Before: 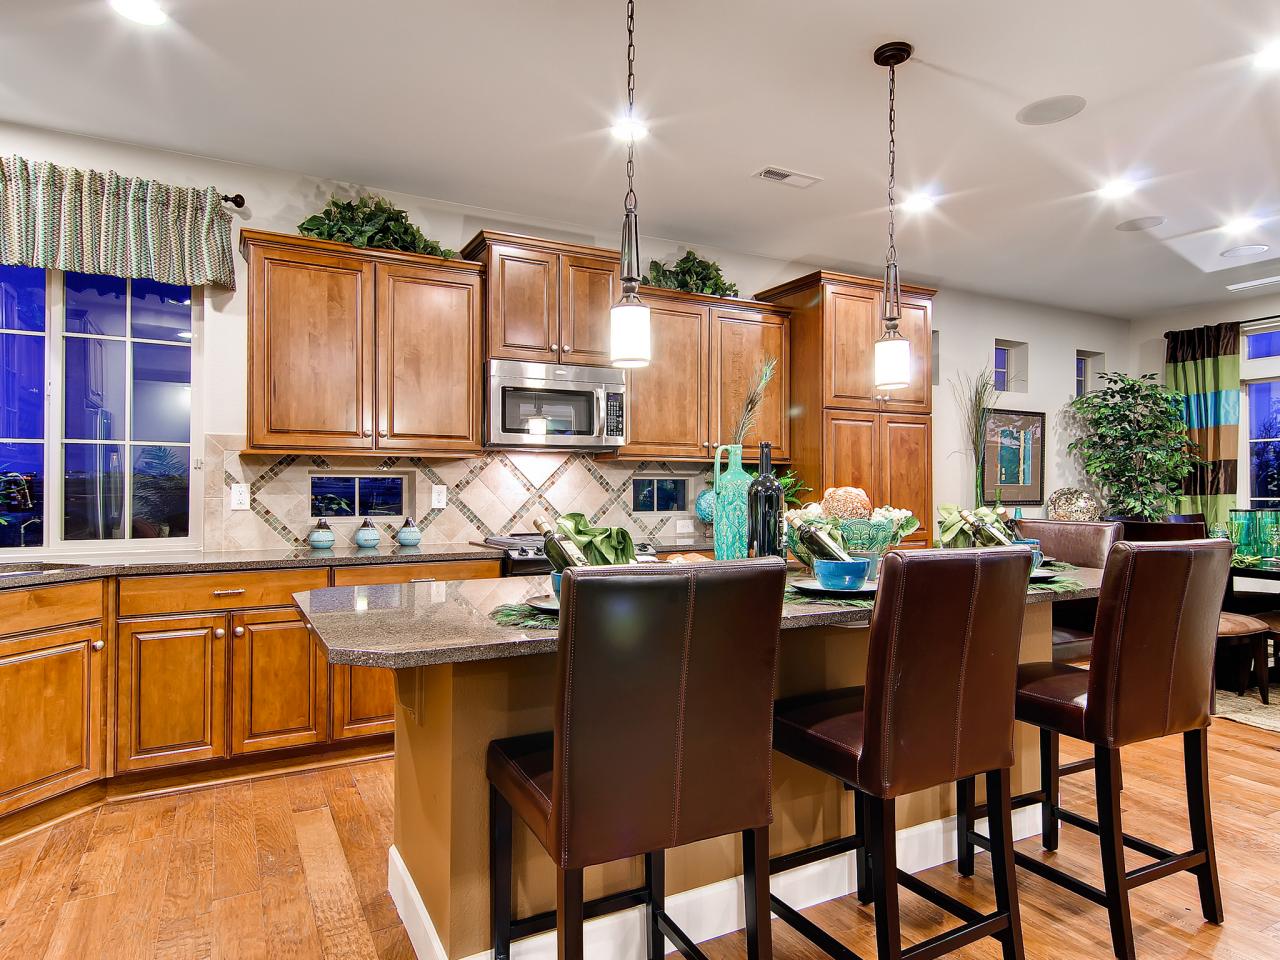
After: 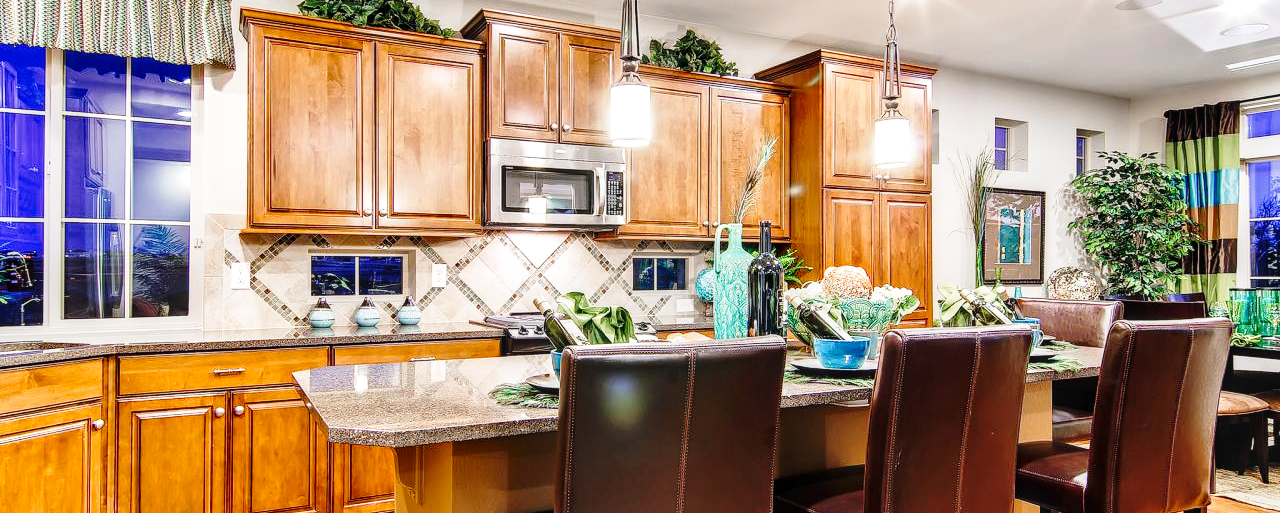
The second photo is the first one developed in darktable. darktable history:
crop and rotate: top 23.043%, bottom 23.437%
local contrast: on, module defaults
base curve: curves: ch0 [(0, 0) (0.028, 0.03) (0.121, 0.232) (0.46, 0.748) (0.859, 0.968) (1, 1)], preserve colors none
